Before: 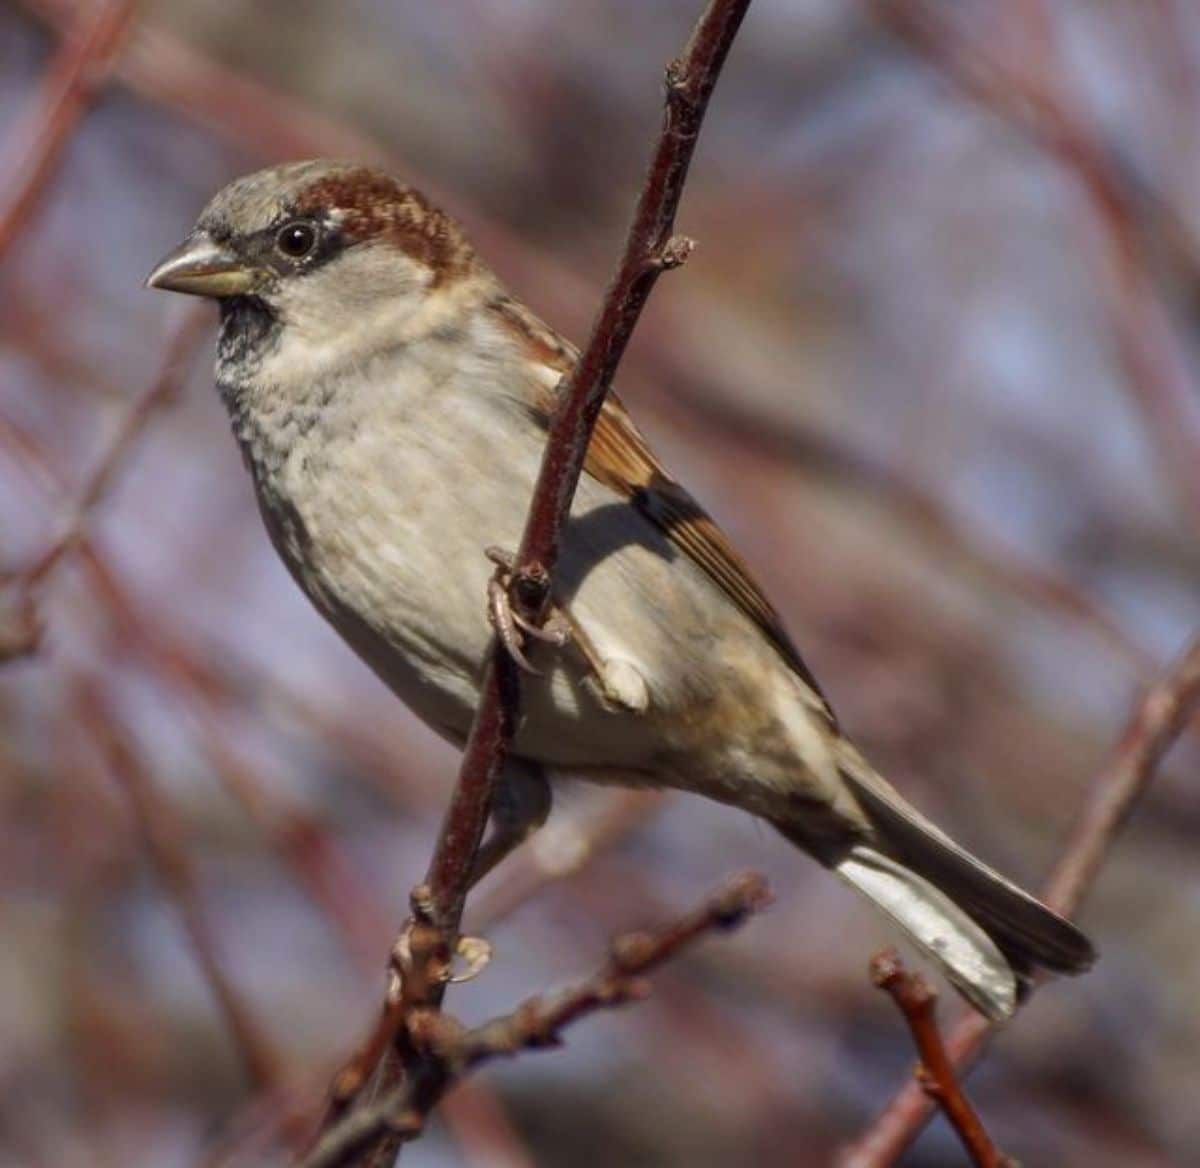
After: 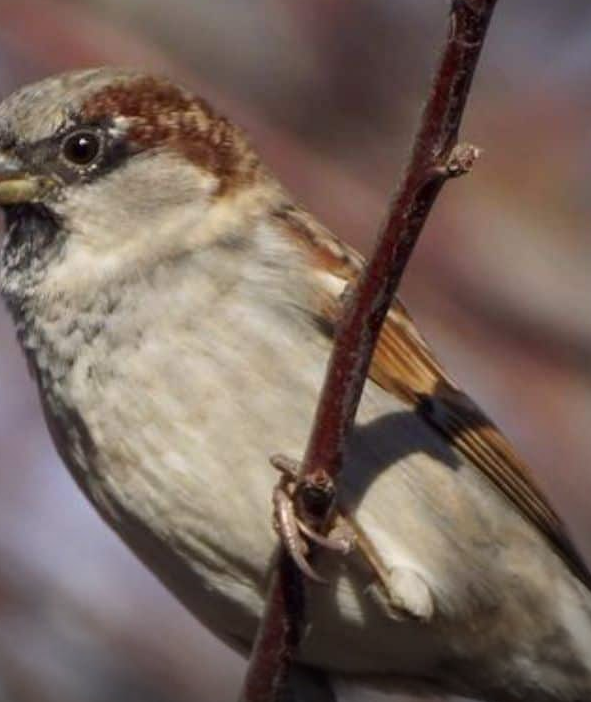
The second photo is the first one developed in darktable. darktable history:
vignetting: fall-off start 91.13%, center (-0.068, -0.309)
crop: left 17.925%, top 7.918%, right 32.753%, bottom 31.93%
